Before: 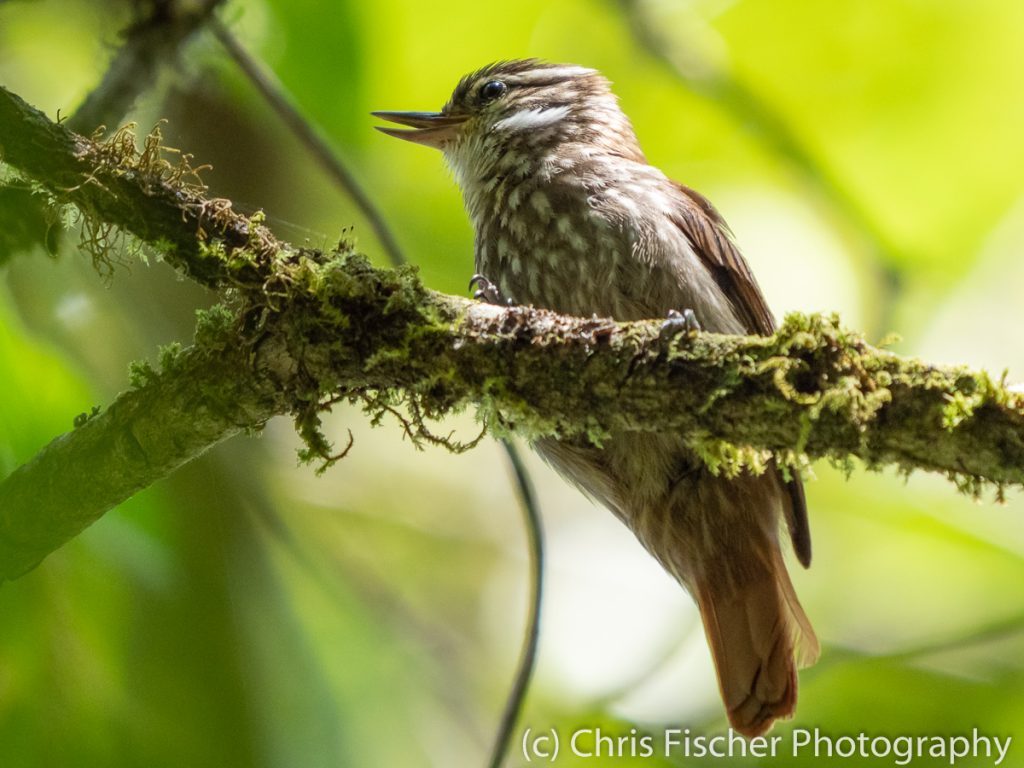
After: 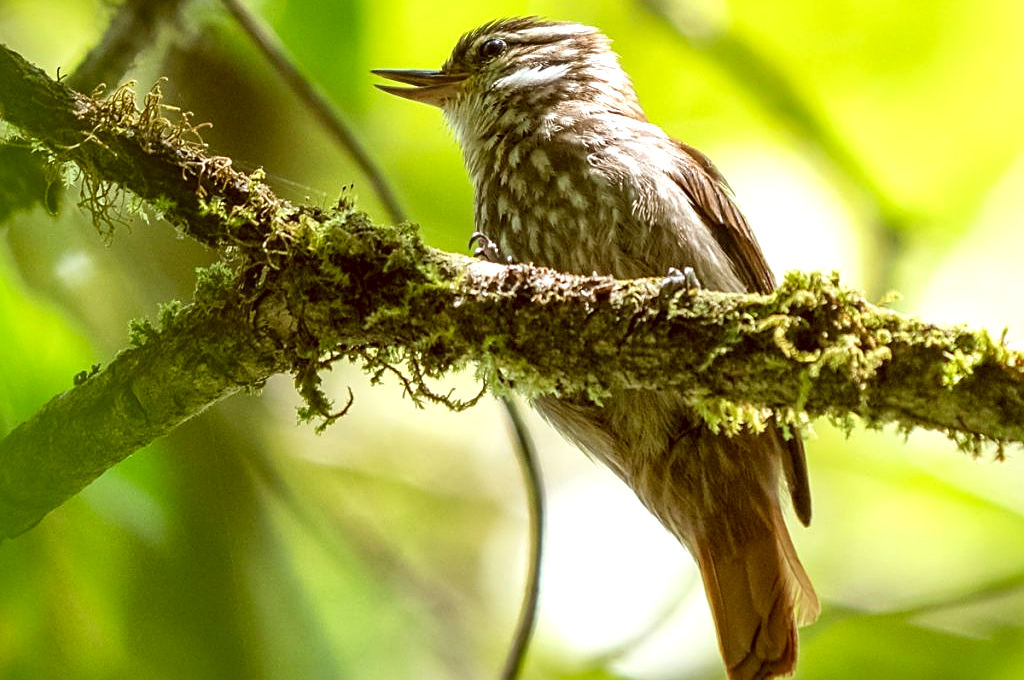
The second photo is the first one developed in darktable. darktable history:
color correction: highlights a* -0.562, highlights b* 0.163, shadows a* 4.45, shadows b* 20.59
crop and rotate: top 5.579%, bottom 5.794%
exposure: exposure 0.379 EV, compensate highlight preservation false
local contrast: mode bilateral grid, contrast 21, coarseness 51, detail 144%, midtone range 0.2
sharpen: on, module defaults
